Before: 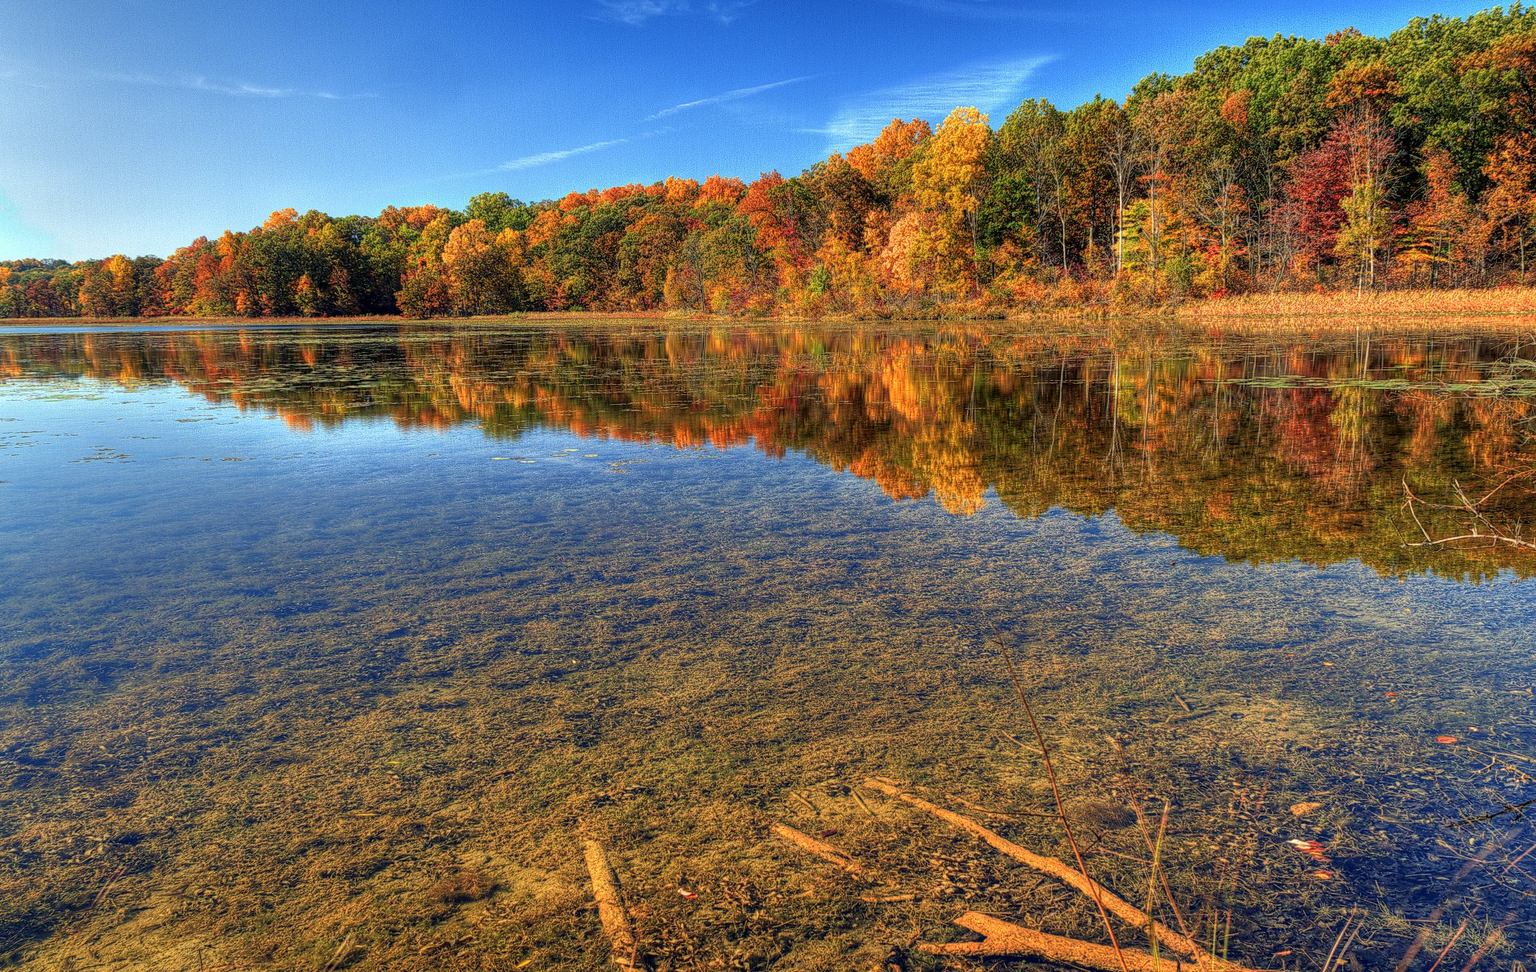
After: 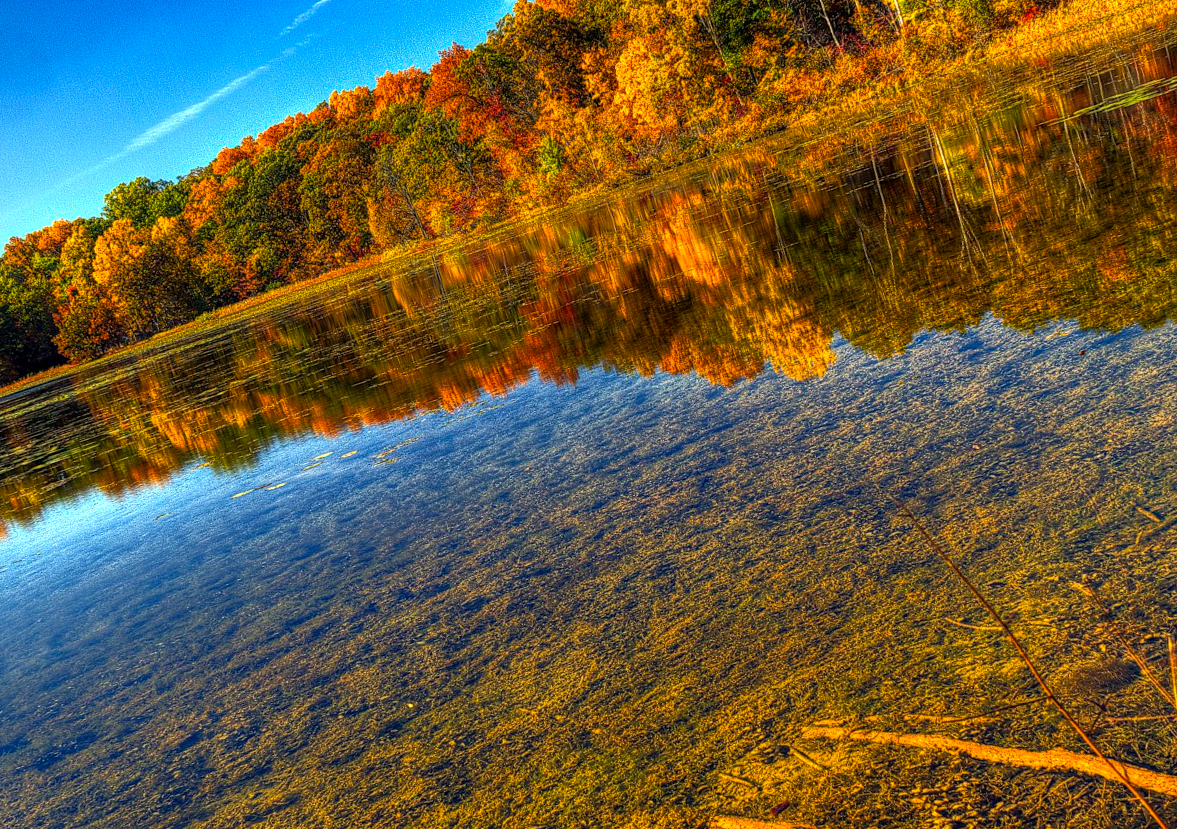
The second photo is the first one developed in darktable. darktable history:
crop and rotate: angle 18.42°, left 6.95%, right 4.214%, bottom 1.118%
color balance rgb: highlights gain › chroma 2.97%, highlights gain › hue 77.15°, perceptual saturation grading › global saturation 30.621%, perceptual brilliance grading › highlights 14.447%, perceptual brilliance grading › mid-tones -5.842%, perceptual brilliance grading › shadows -27.11%, global vibrance 25.584%
